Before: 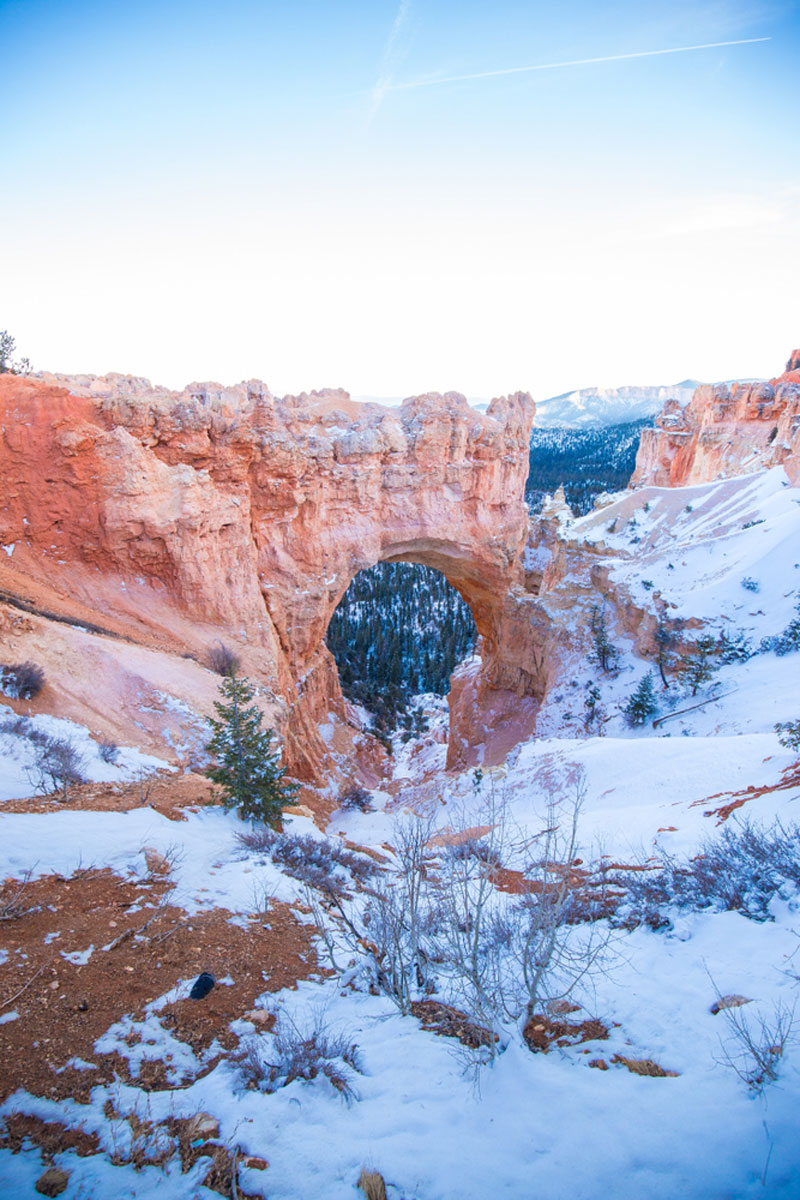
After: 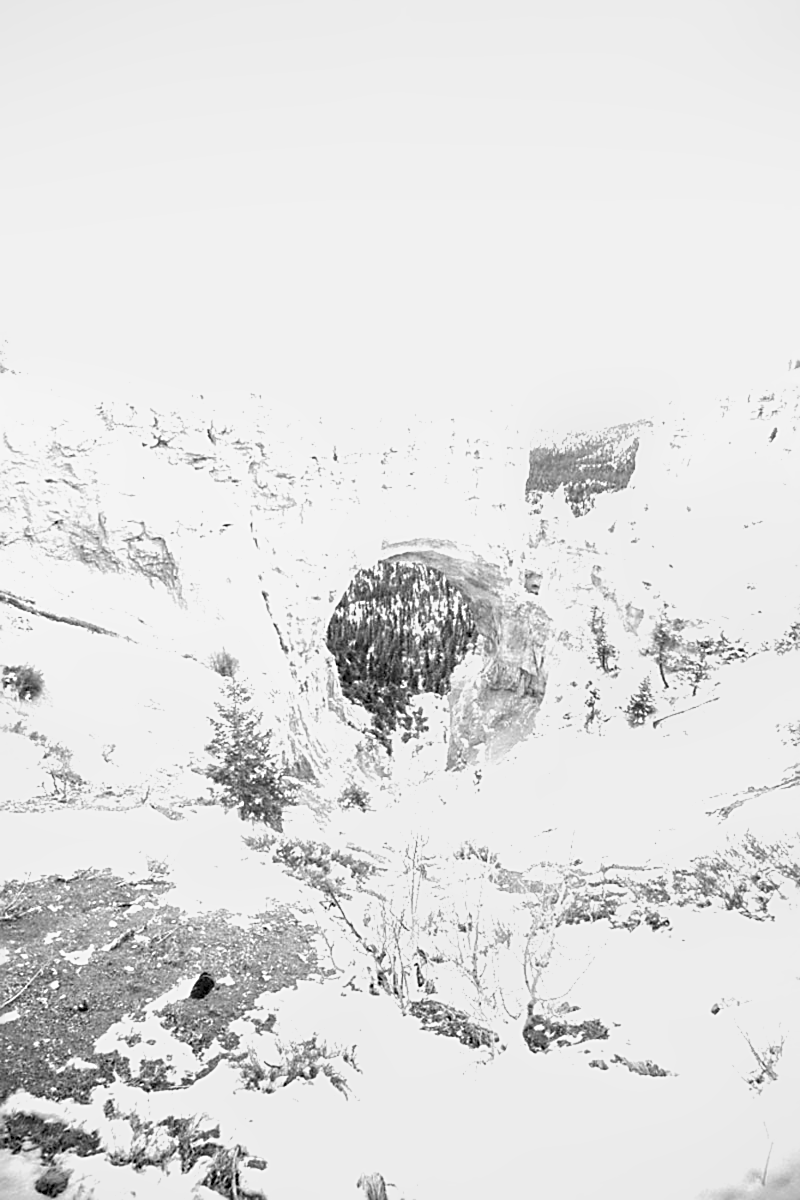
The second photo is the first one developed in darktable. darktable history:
tone equalizer: on, module defaults
white balance: red 1.009, blue 1.027
lowpass: radius 0.5, unbound 0
levels: mode automatic, black 0.023%, white 99.97%, levels [0.062, 0.494, 0.925]
exposure: black level correction 0.005, exposure 2.084 EV, compensate highlight preservation false
sharpen: on, module defaults
contrast brightness saturation: contrast -0.05, saturation -0.41
monochrome: a 32, b 64, size 2.3
